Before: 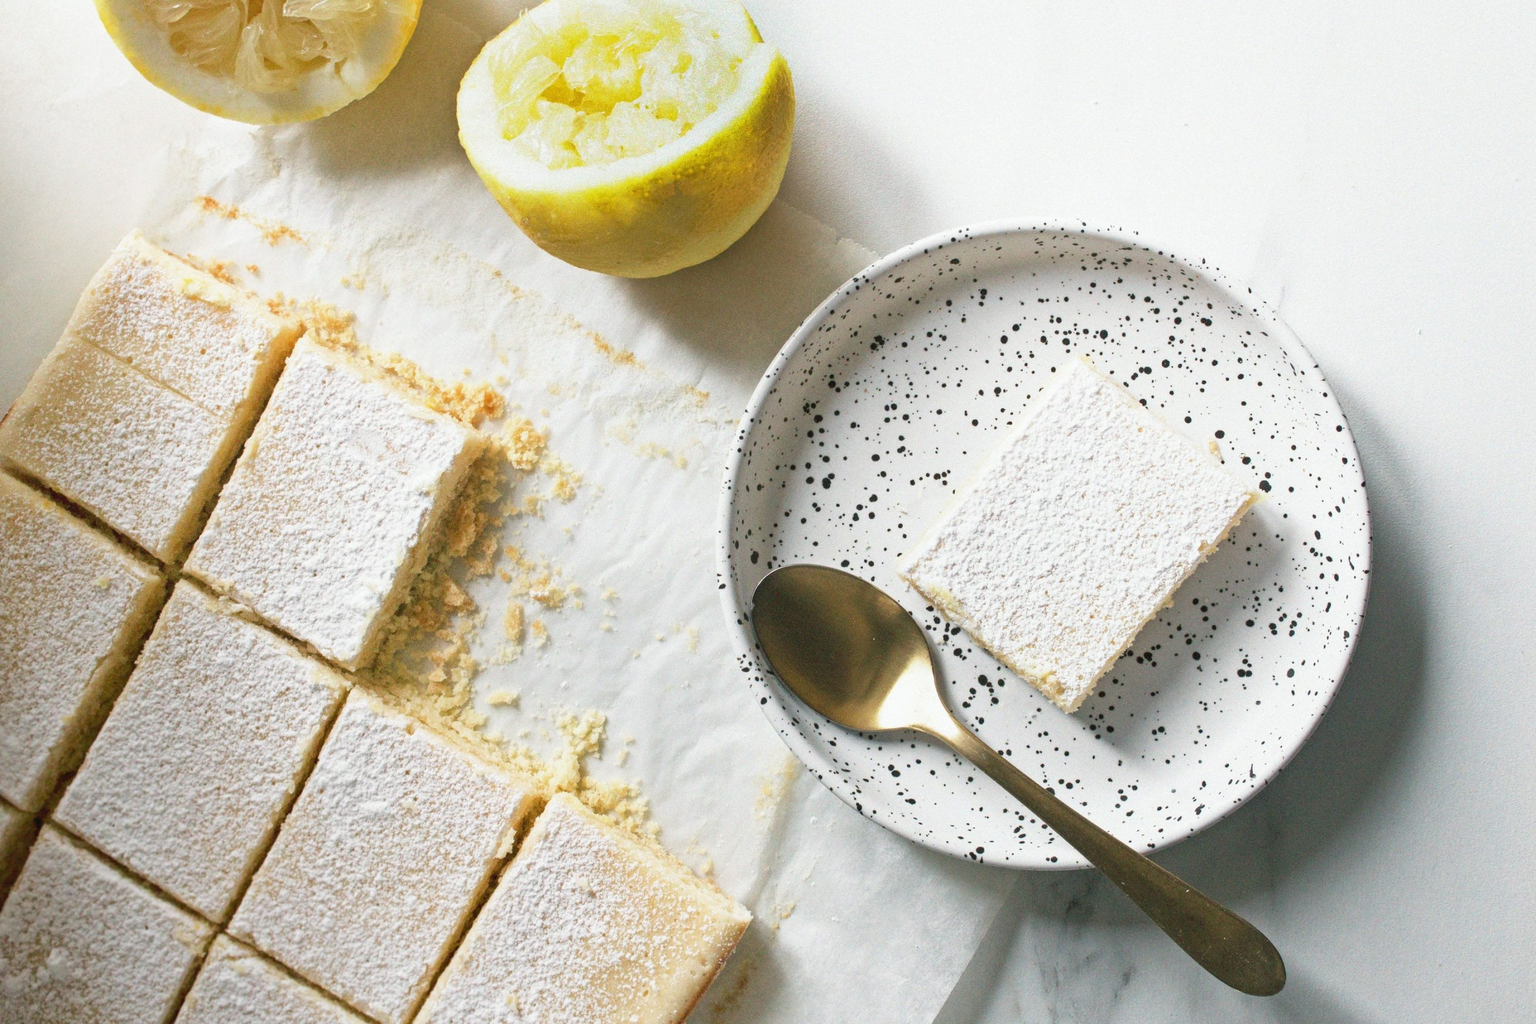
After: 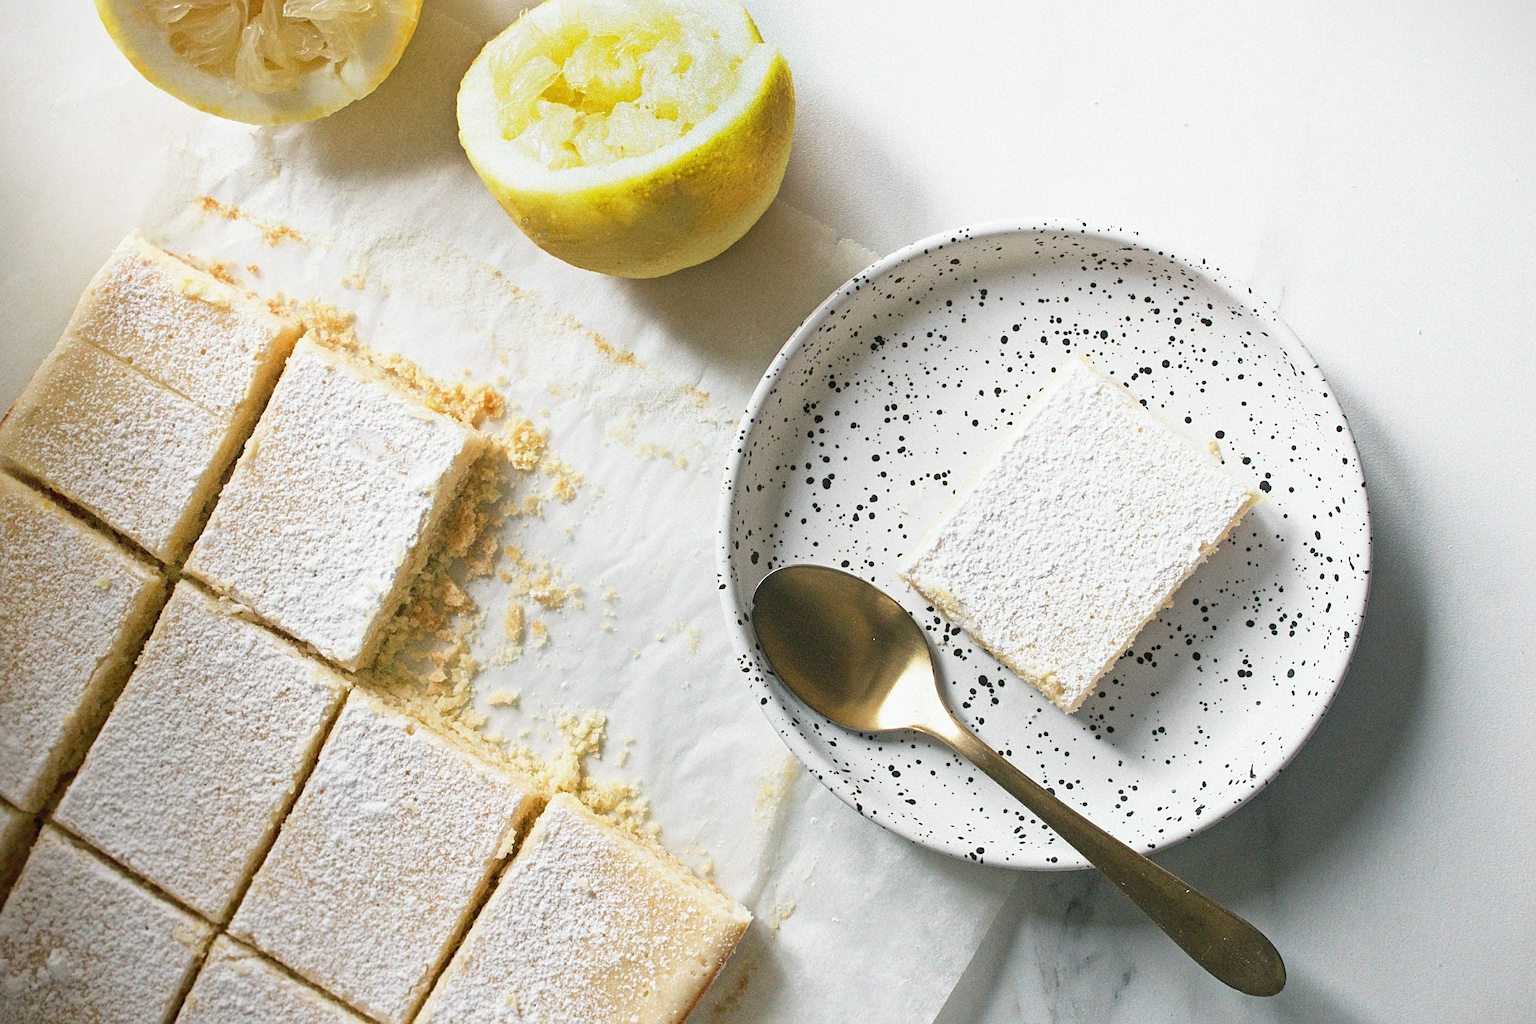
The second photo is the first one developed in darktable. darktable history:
vignetting: fall-off start 99.57%, fall-off radius 72.25%, saturation -0.018, width/height ratio 1.17, dithering 8-bit output, unbound false
sharpen: on, module defaults
